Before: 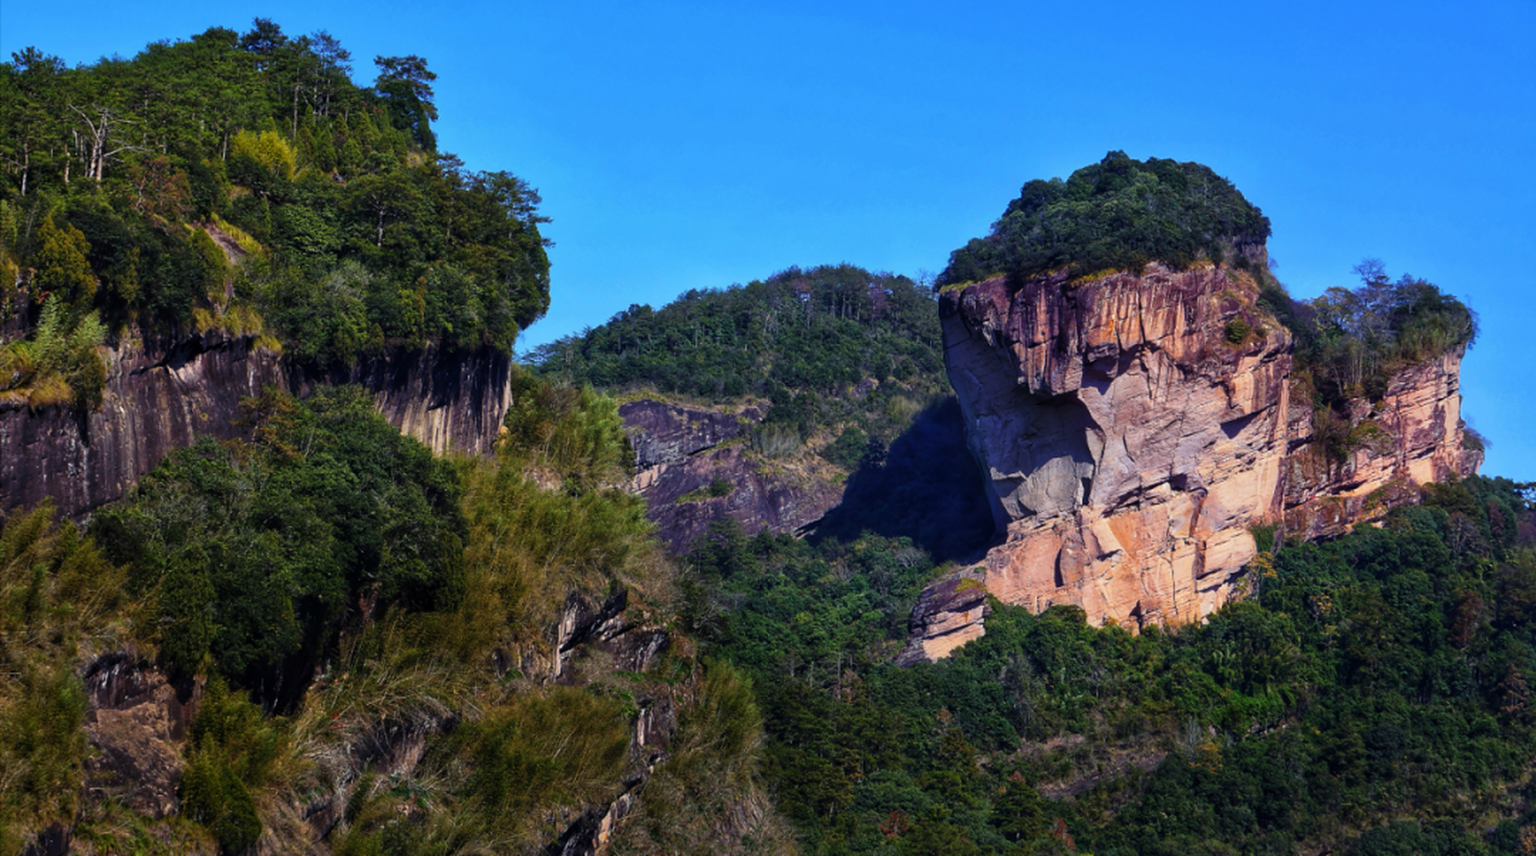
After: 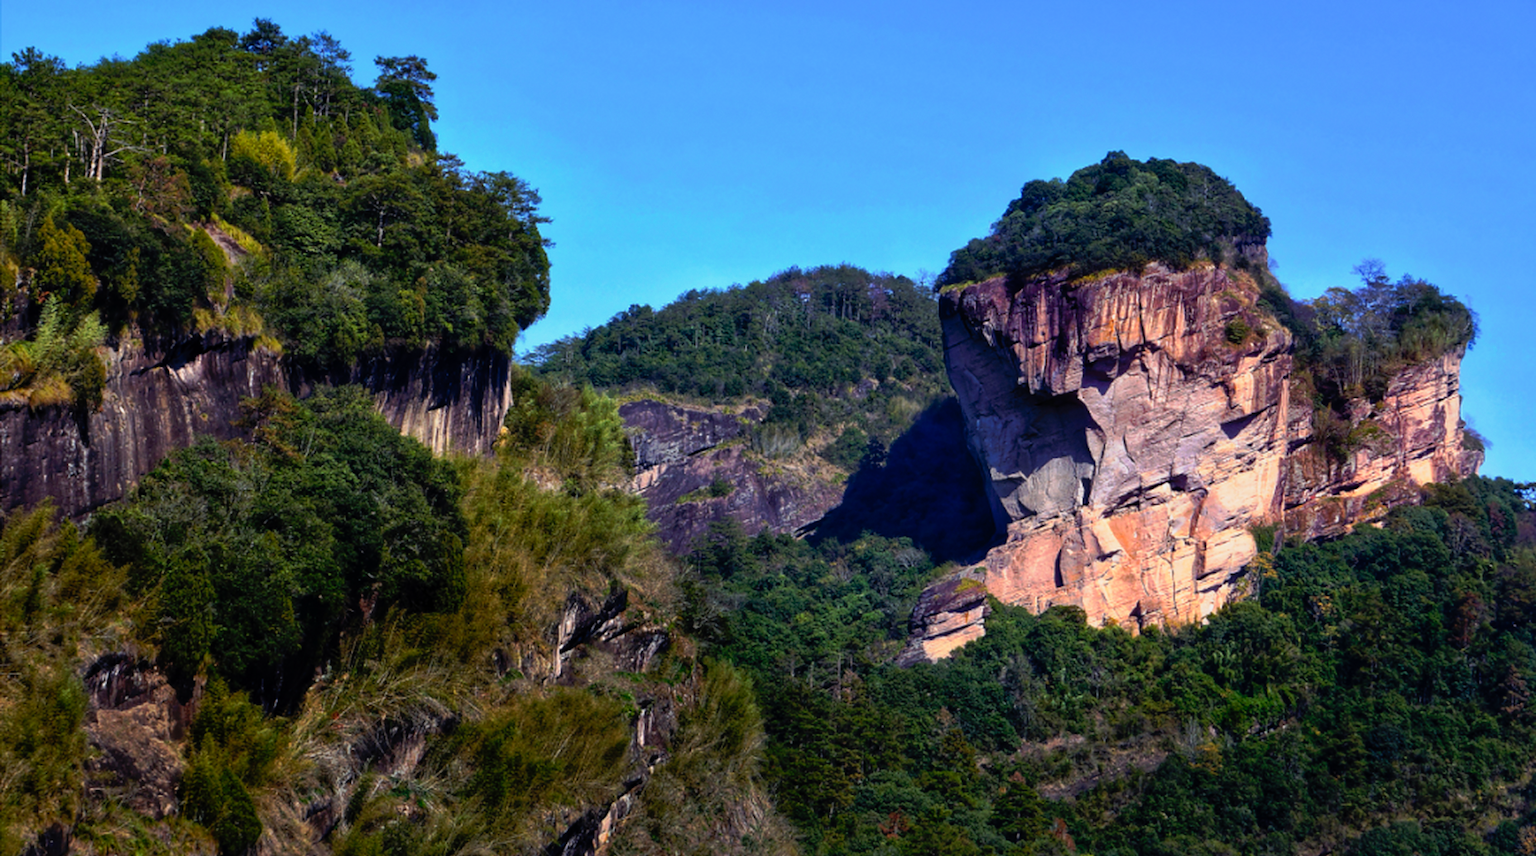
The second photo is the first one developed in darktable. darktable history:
tone curve: curves: ch0 [(0, 0) (0.105, 0.068) (0.181, 0.185) (0.28, 0.291) (0.384, 0.404) (0.485, 0.531) (0.638, 0.681) (0.795, 0.879) (1, 0.977)]; ch1 [(0, 0) (0.161, 0.092) (0.35, 0.33) (0.379, 0.401) (0.456, 0.469) (0.504, 0.5) (0.512, 0.514) (0.58, 0.597) (0.635, 0.646) (1, 1)]; ch2 [(0, 0) (0.371, 0.362) (0.437, 0.437) (0.5, 0.5) (0.53, 0.523) (0.56, 0.58) (0.622, 0.606) (1, 1)], preserve colors none
